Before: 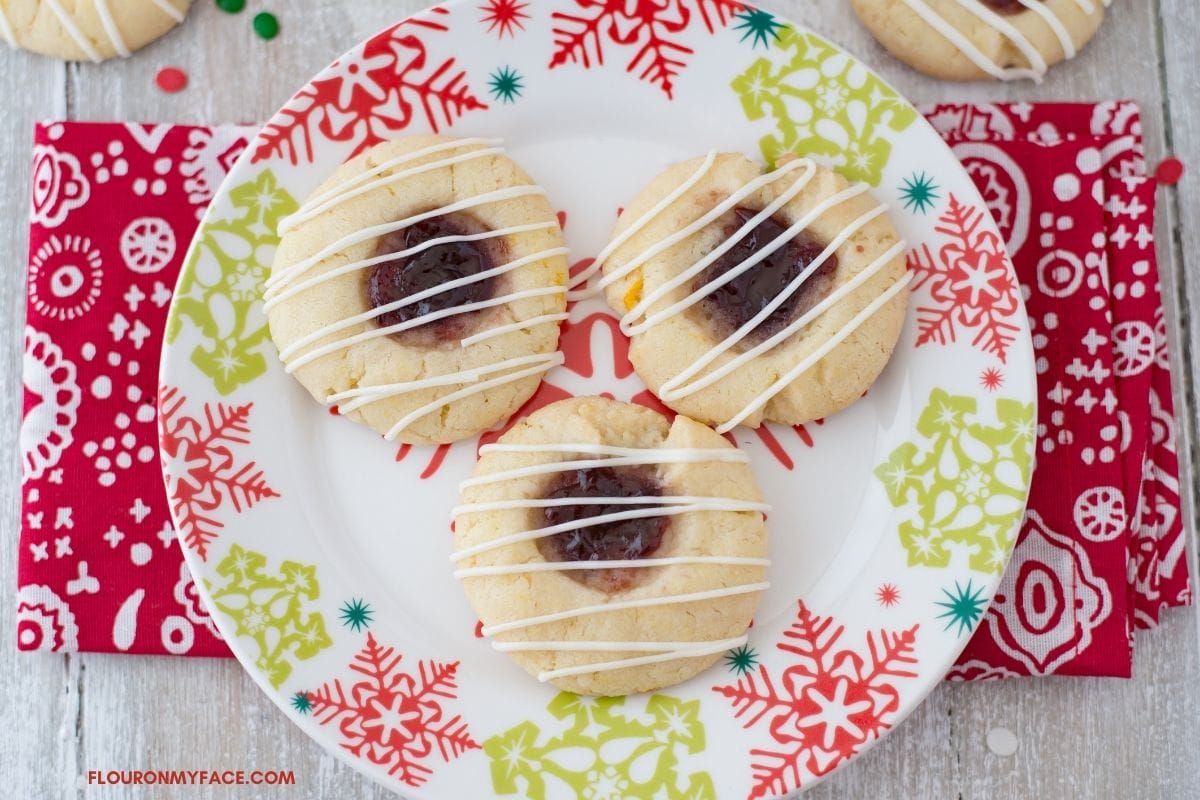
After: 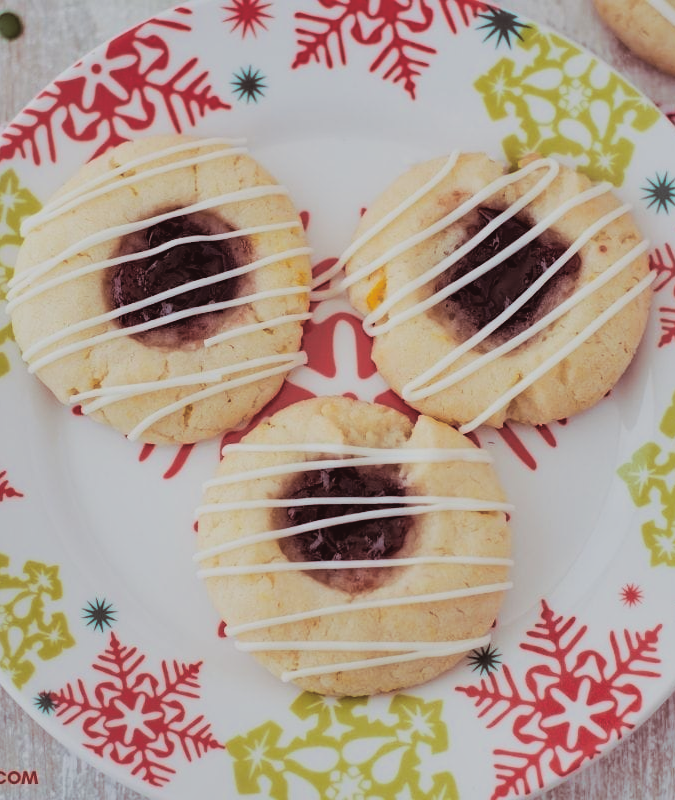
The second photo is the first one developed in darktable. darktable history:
color balance rgb: perceptual saturation grading › global saturation 3.7%, global vibrance 5.56%, contrast 3.24%
filmic rgb: black relative exposure -5 EV, hardness 2.88, contrast 1.3
crop: left 21.496%, right 22.254%
shadows and highlights: low approximation 0.01, soften with gaussian
contrast brightness saturation: contrast -0.11
split-toning: shadows › saturation 0.41, highlights › saturation 0, compress 33.55%
